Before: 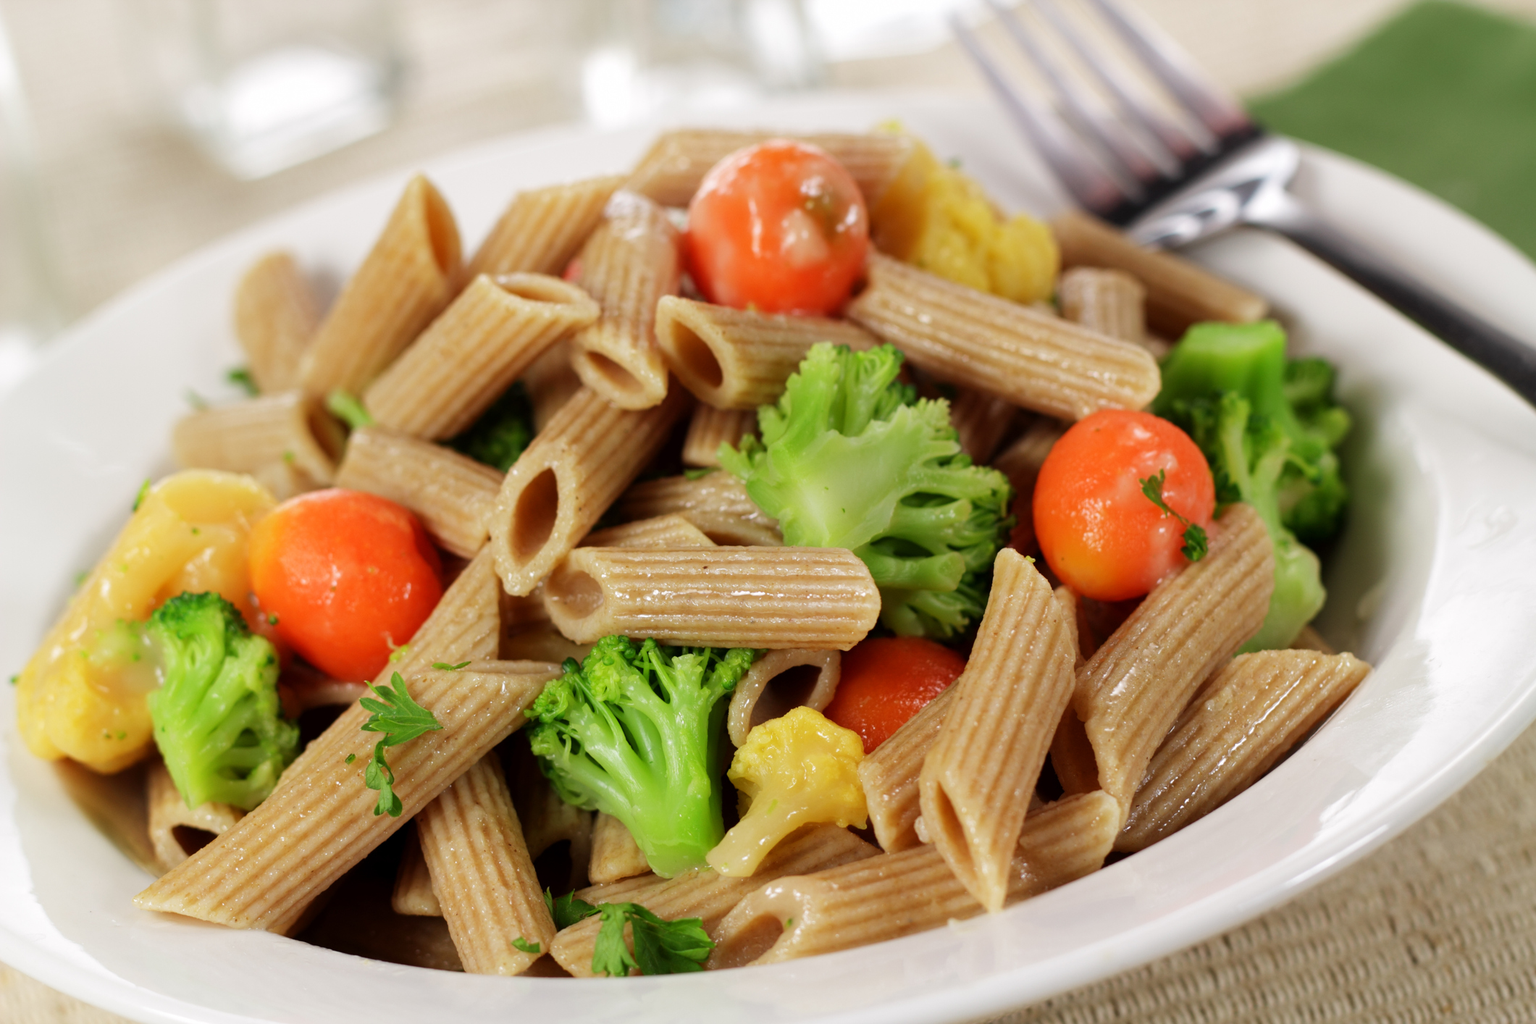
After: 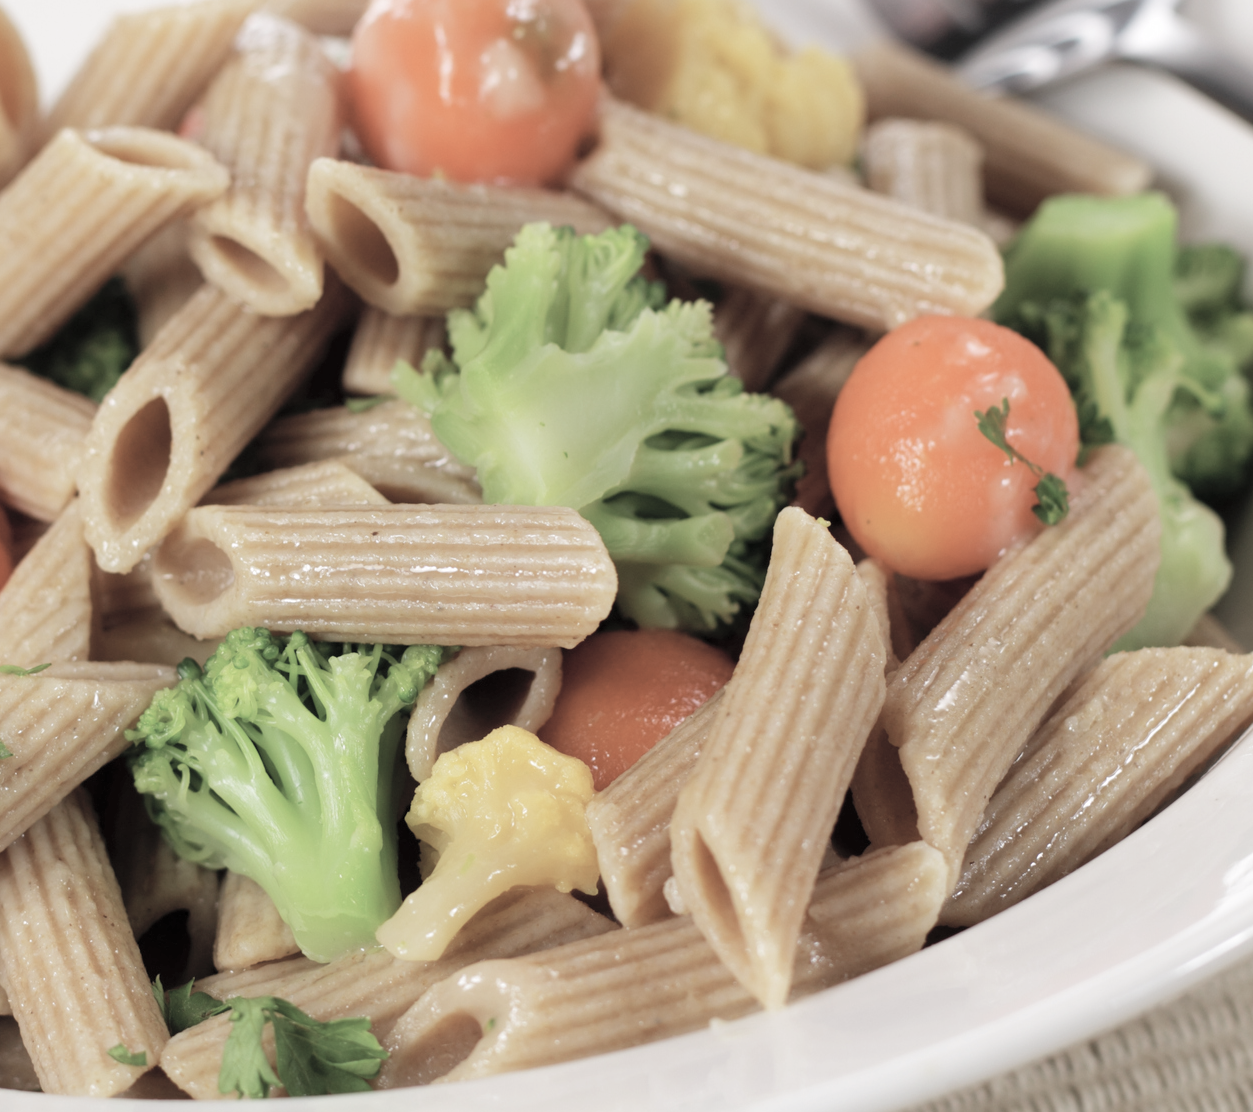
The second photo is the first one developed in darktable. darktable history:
crop and rotate: left 28.256%, top 17.734%, right 12.656%, bottom 3.573%
contrast brightness saturation: brightness 0.18, saturation -0.5
